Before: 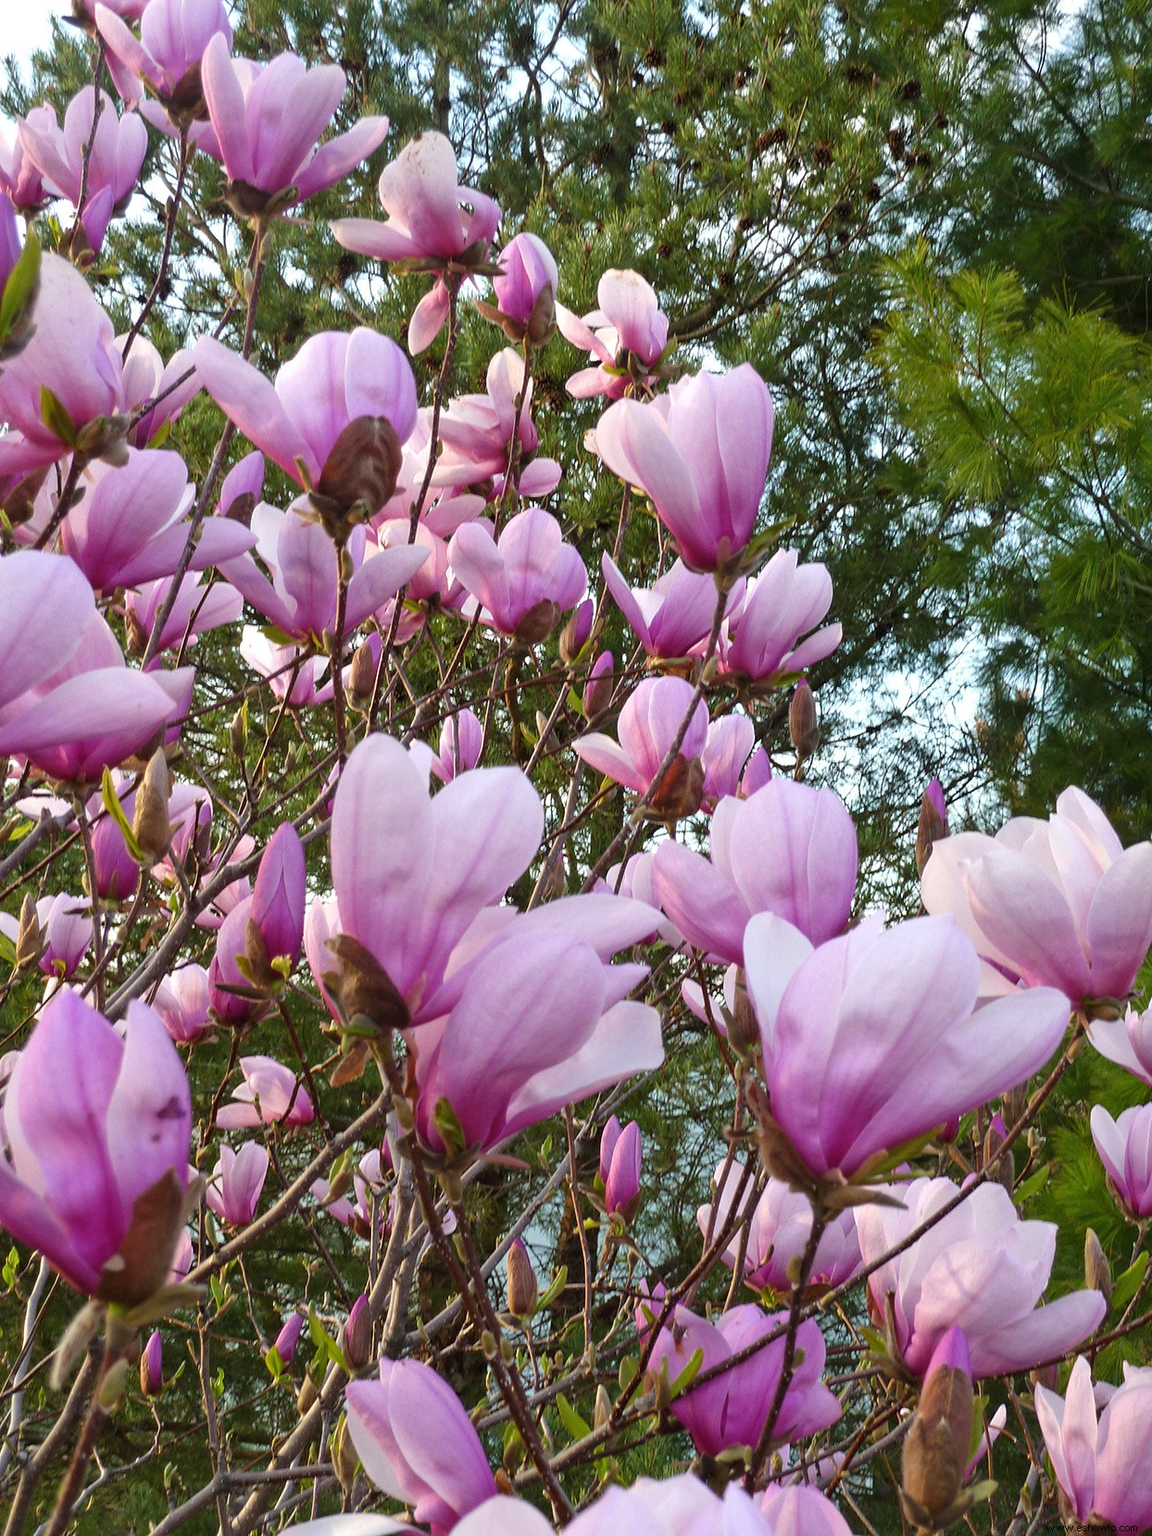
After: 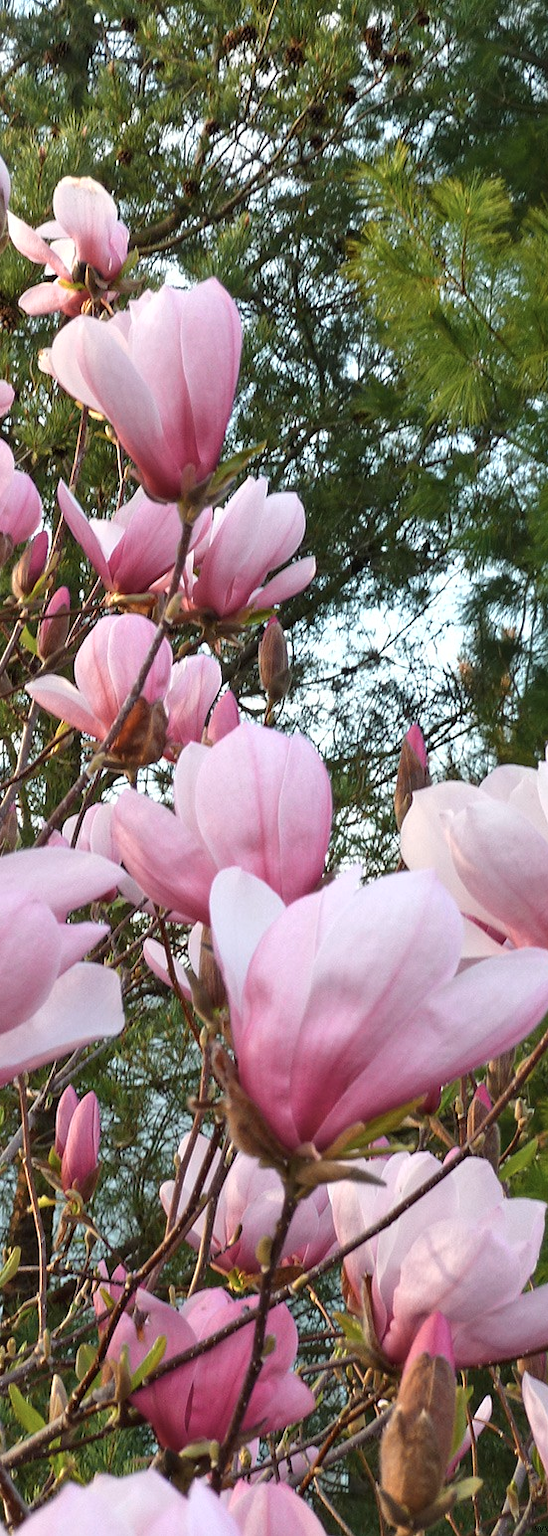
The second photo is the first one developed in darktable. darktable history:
crop: left 47.59%, top 6.832%, right 8.011%
color zones: curves: ch0 [(0.018, 0.548) (0.197, 0.654) (0.425, 0.447) (0.605, 0.658) (0.732, 0.579)]; ch1 [(0.105, 0.531) (0.224, 0.531) (0.386, 0.39) (0.618, 0.456) (0.732, 0.456) (0.956, 0.421)]; ch2 [(0.039, 0.583) (0.215, 0.465) (0.399, 0.544) (0.465, 0.548) (0.614, 0.447) (0.724, 0.43) (0.882, 0.623) (0.956, 0.632)]
